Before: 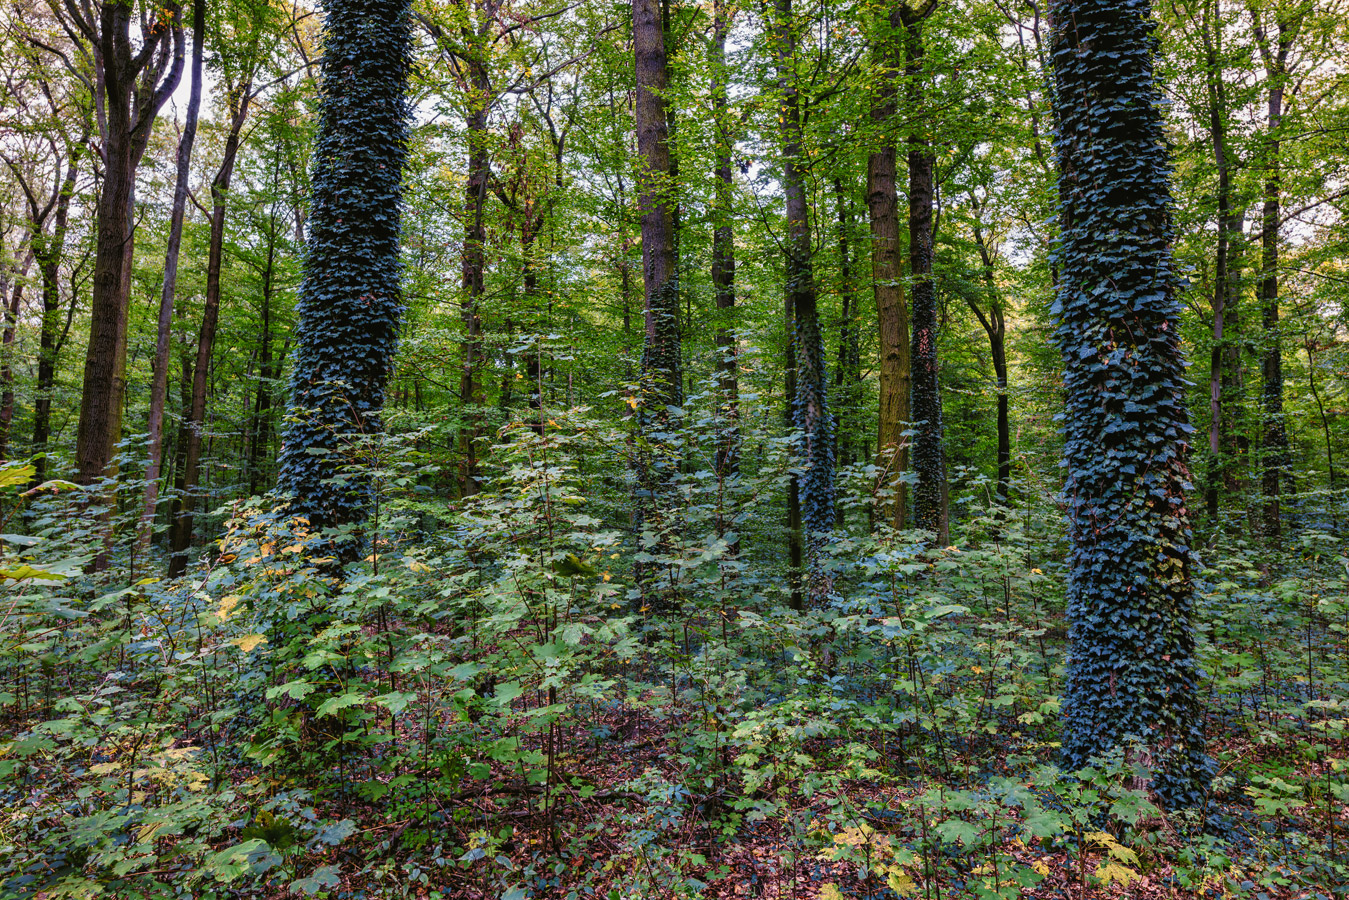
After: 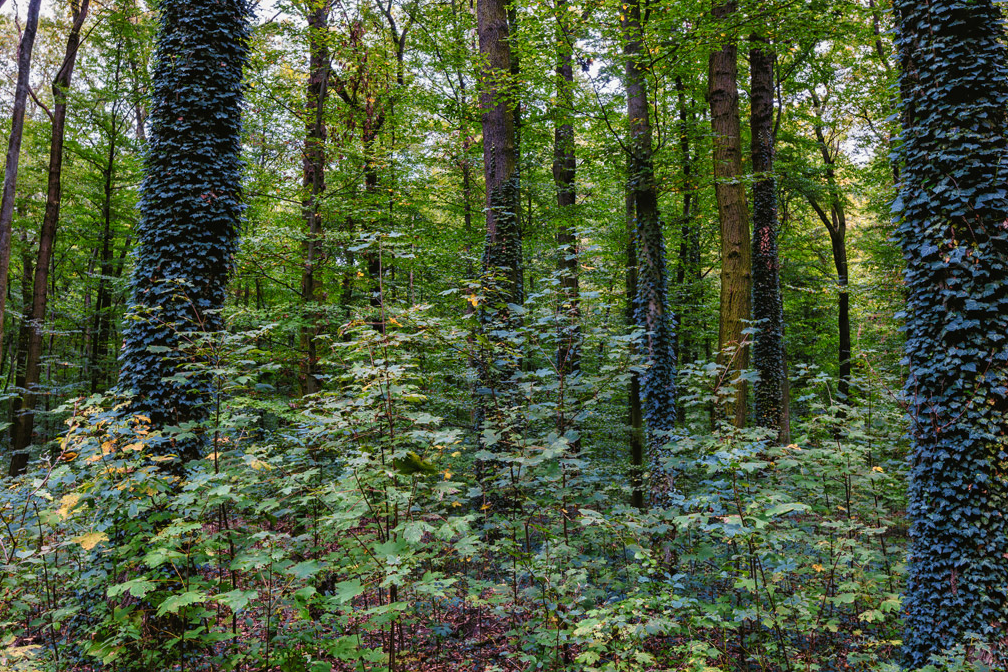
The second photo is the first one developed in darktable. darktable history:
crop and rotate: left 11.831%, top 11.346%, right 13.429%, bottom 13.899%
exposure: compensate highlight preservation false
